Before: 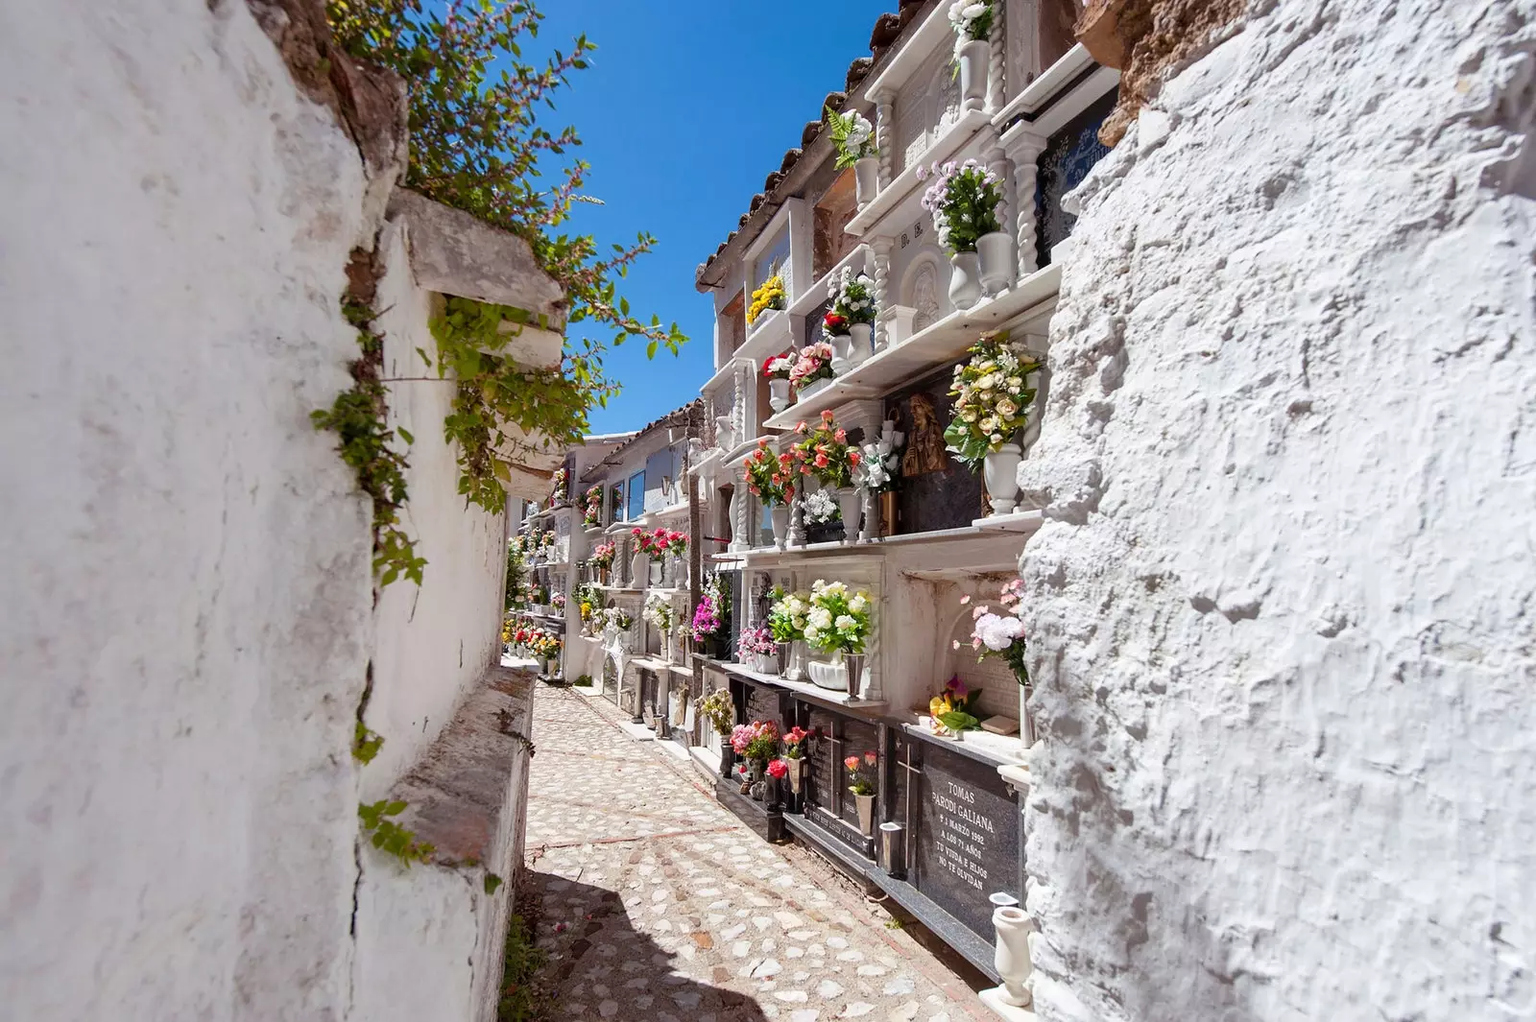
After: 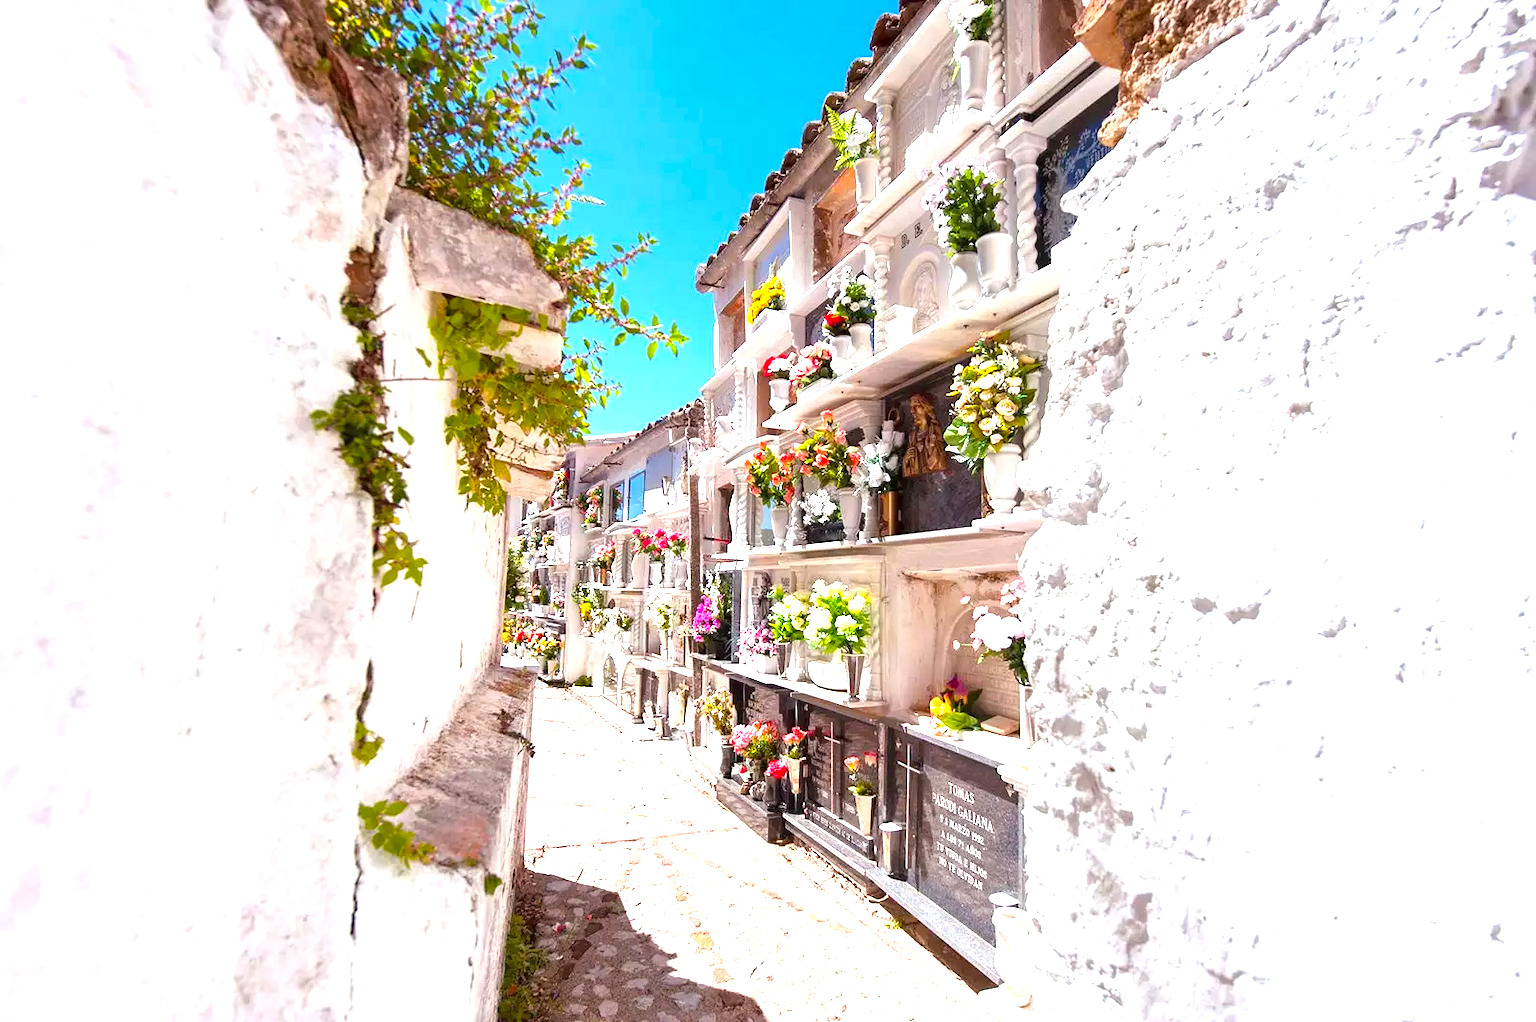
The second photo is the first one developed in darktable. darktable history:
exposure: black level correction 0, exposure 1.5 EV, compensate exposure bias true, compensate highlight preservation false
color balance: output saturation 120%
